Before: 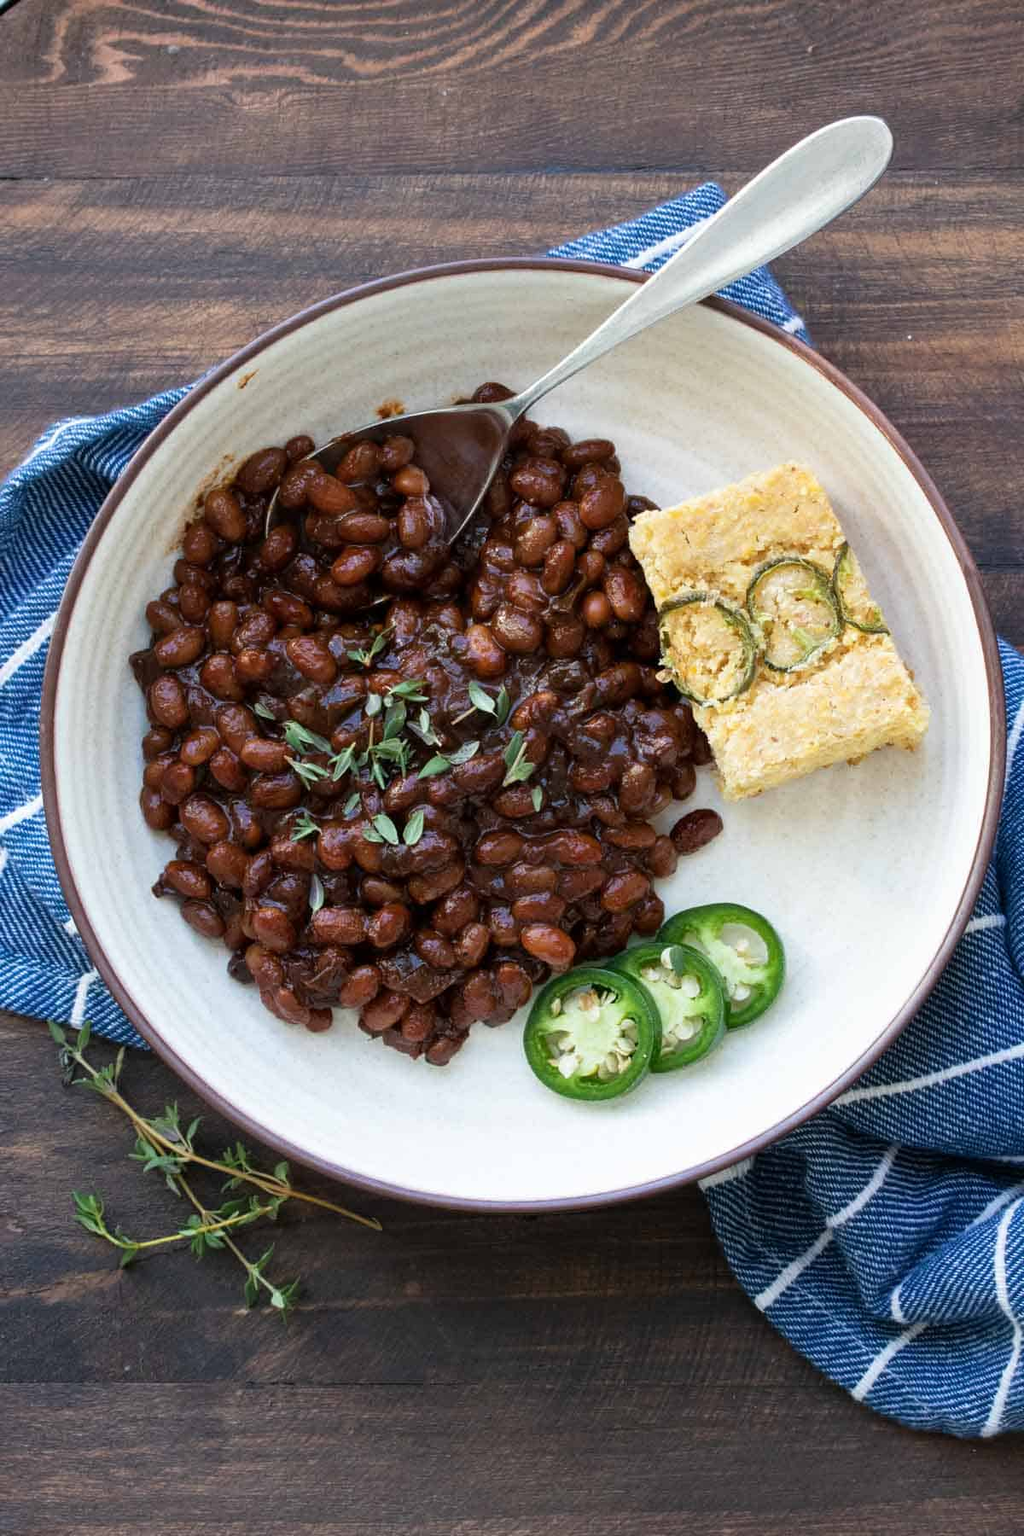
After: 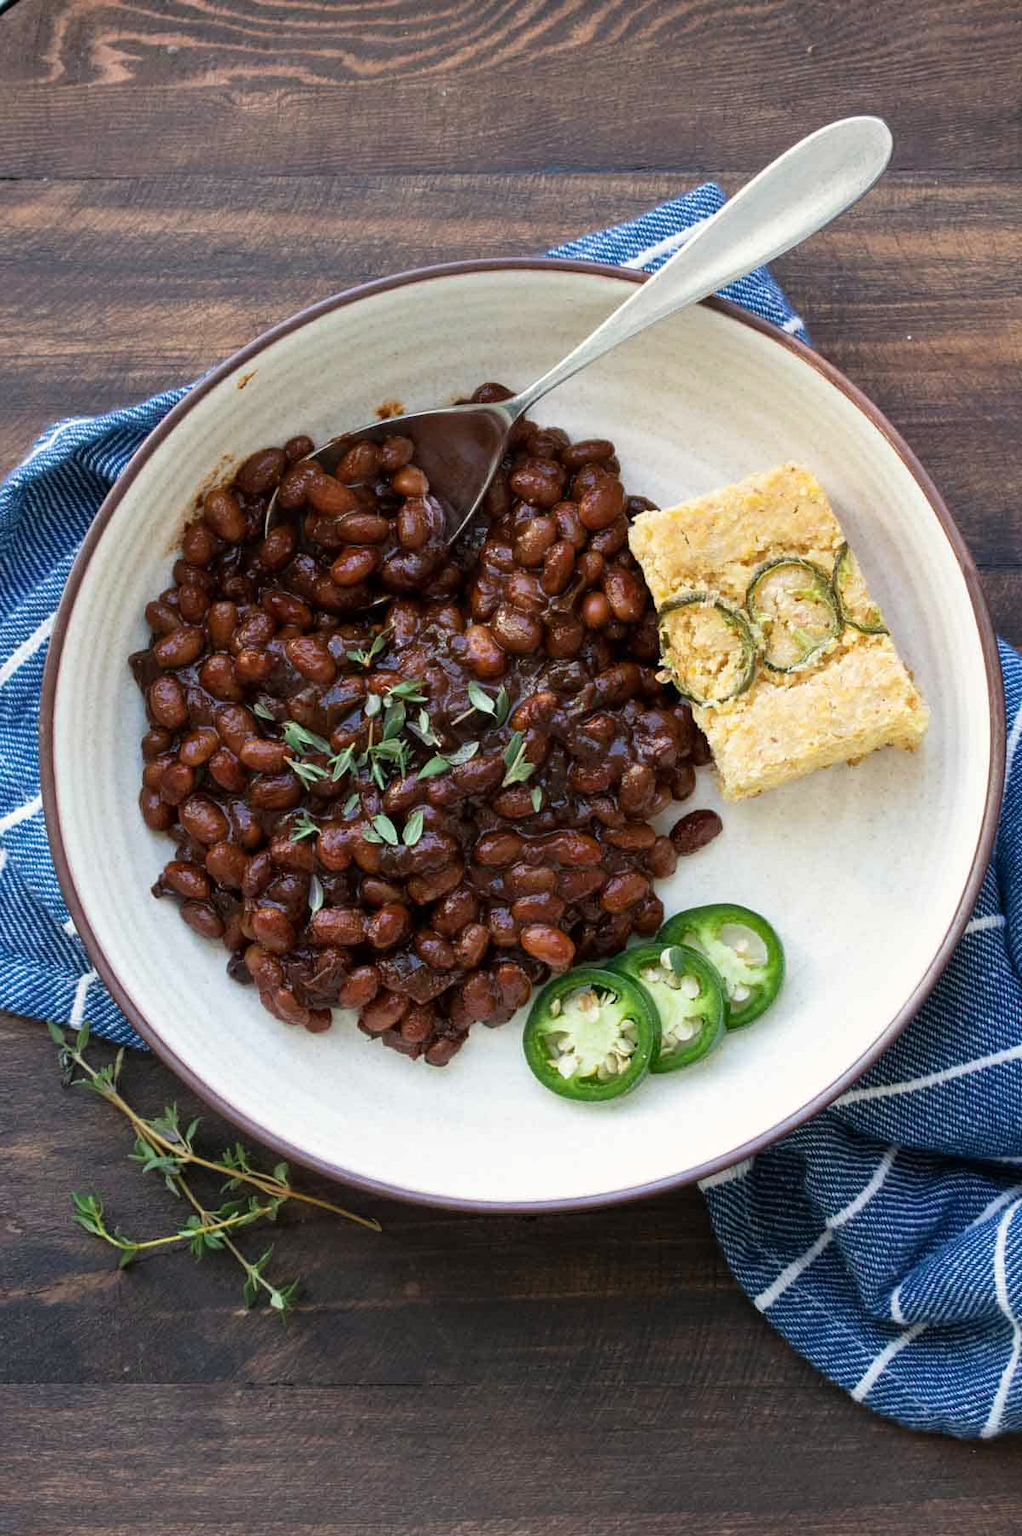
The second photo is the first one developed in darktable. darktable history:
exposure: compensate highlight preservation false
color calibration: x 0.341, y 0.355, temperature 5181.74 K
crop and rotate: left 0.151%, bottom 0.004%
